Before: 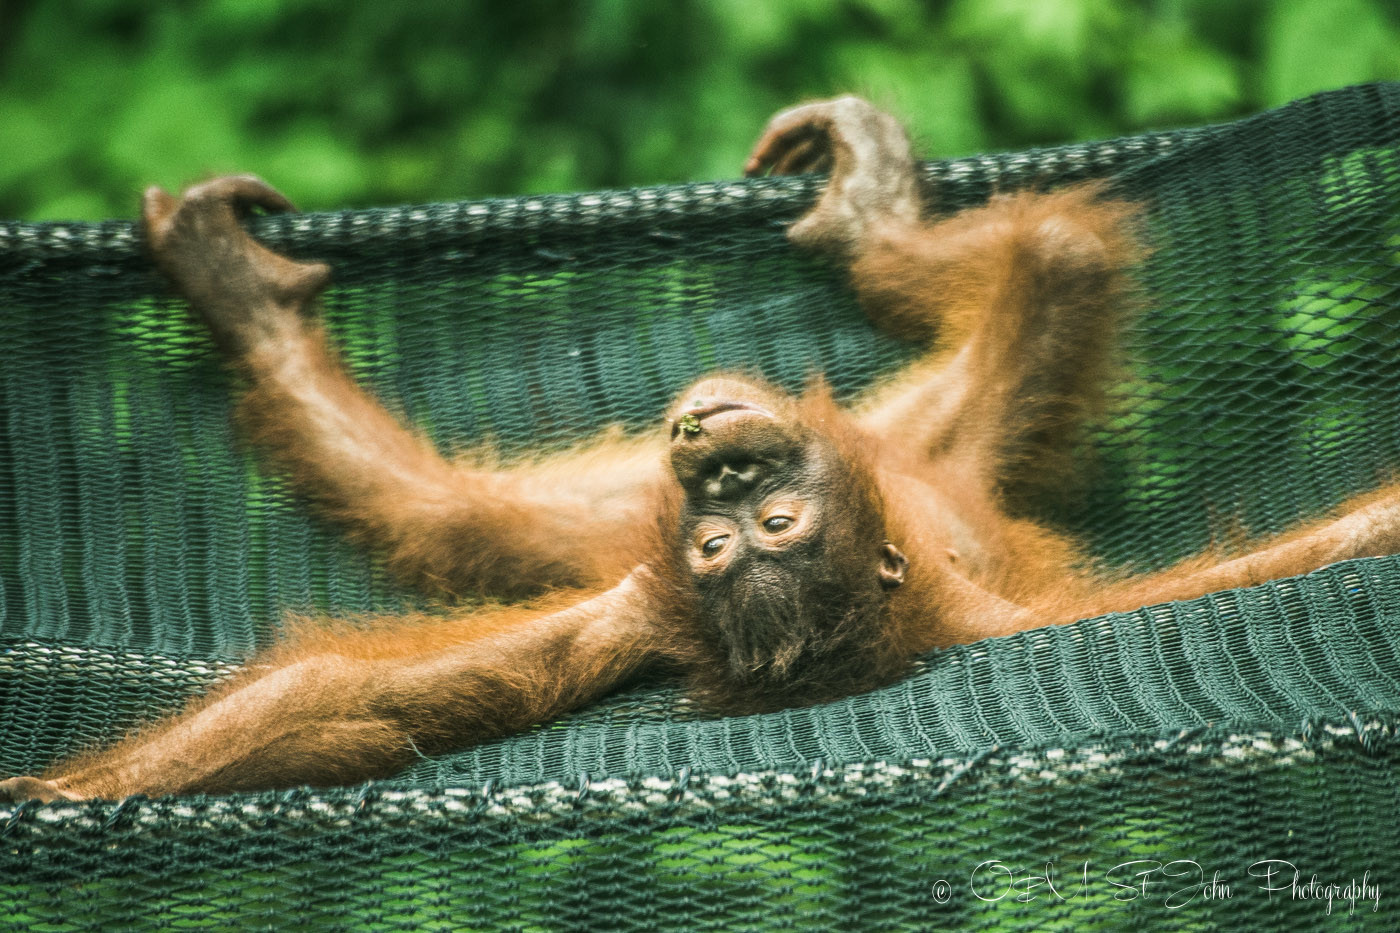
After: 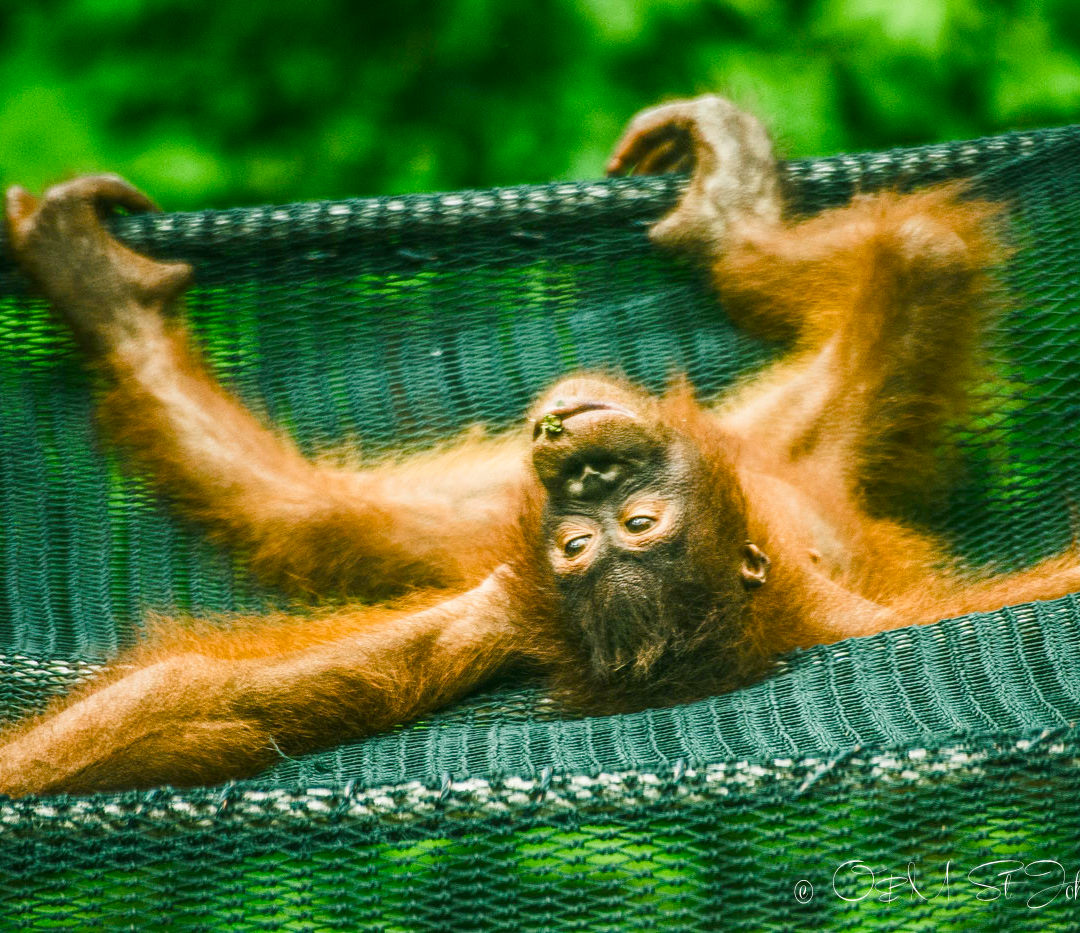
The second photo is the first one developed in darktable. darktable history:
contrast brightness saturation: contrast 0.078, saturation 0.197
crop: left 9.888%, right 12.902%
color balance rgb: linear chroma grading › global chroma 0.274%, perceptual saturation grading › global saturation 23.973%, perceptual saturation grading › highlights -24.709%, perceptual saturation grading › mid-tones 23.874%, perceptual saturation grading › shadows 39.15%
